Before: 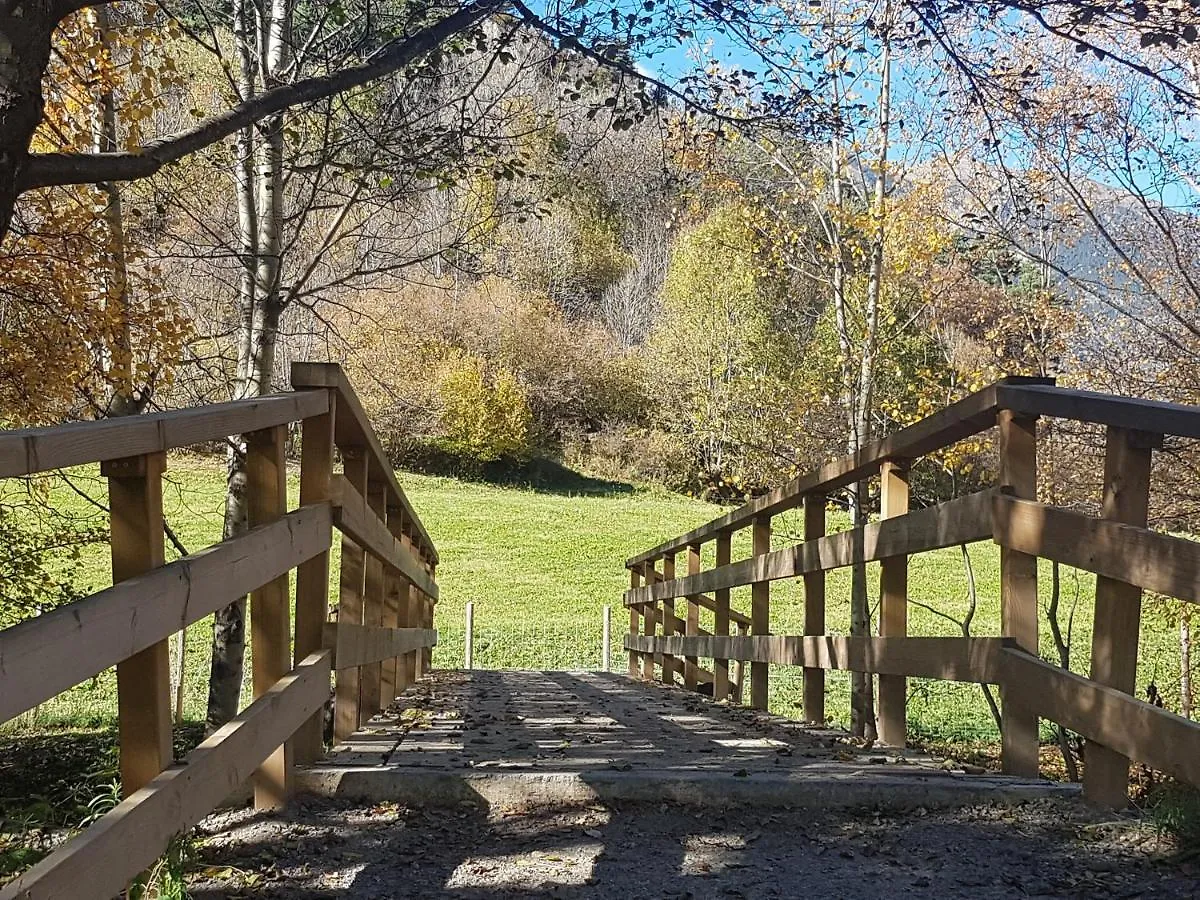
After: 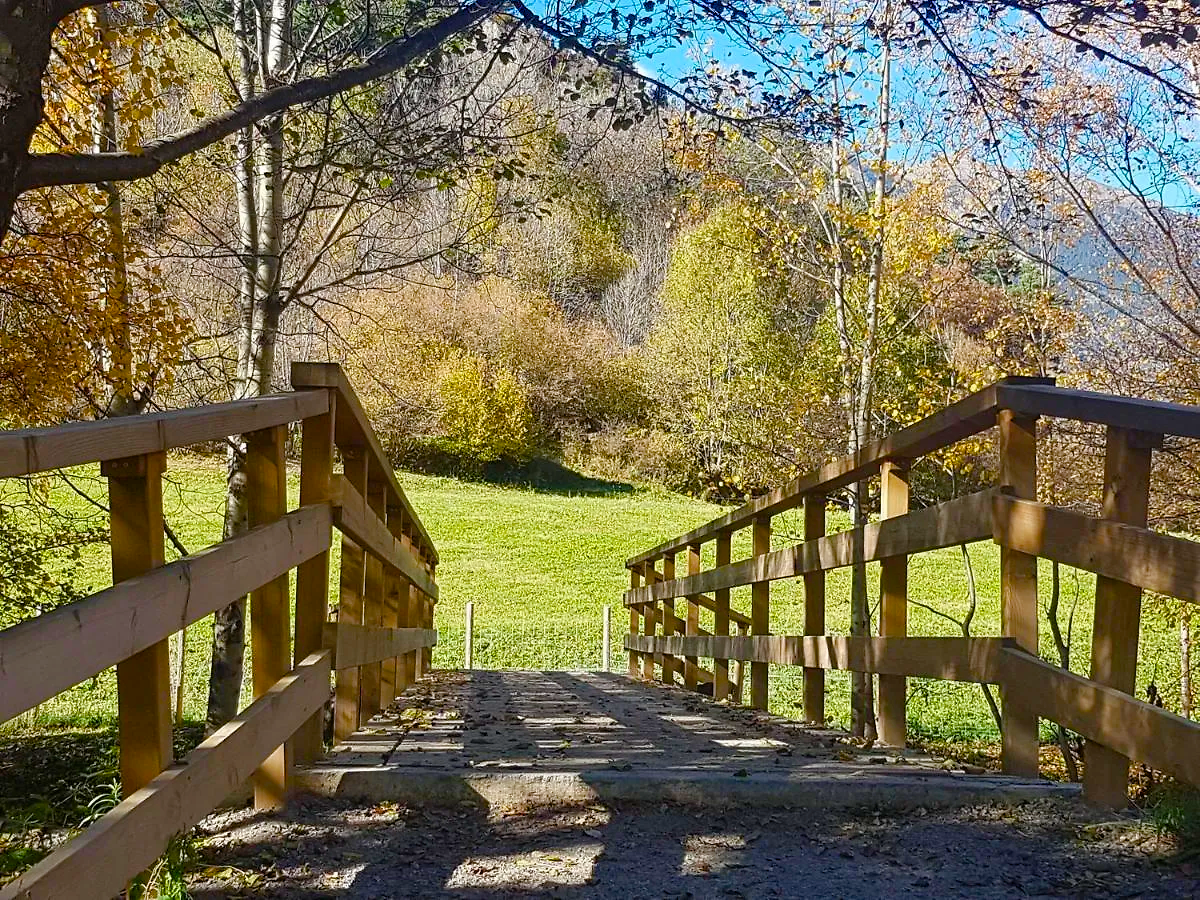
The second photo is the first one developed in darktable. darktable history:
color balance rgb: power › hue 61.21°, linear chroma grading › global chroma 15.472%, perceptual saturation grading › global saturation 20%, perceptual saturation grading › highlights -25.886%, perceptual saturation grading › shadows 50.257%, global vibrance 20%
